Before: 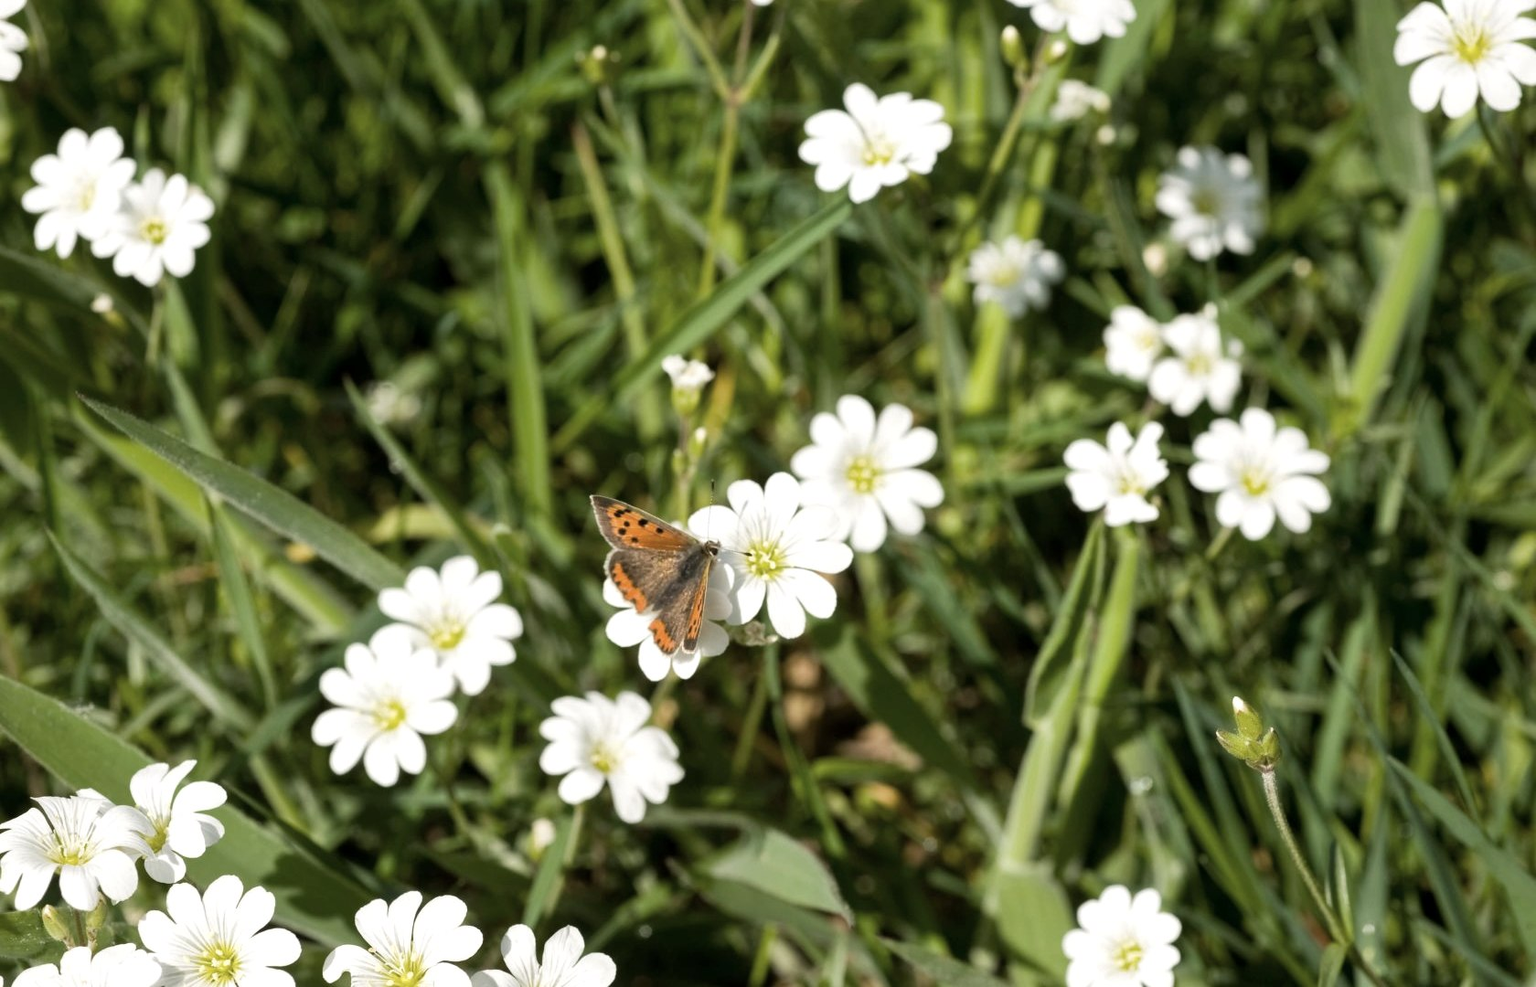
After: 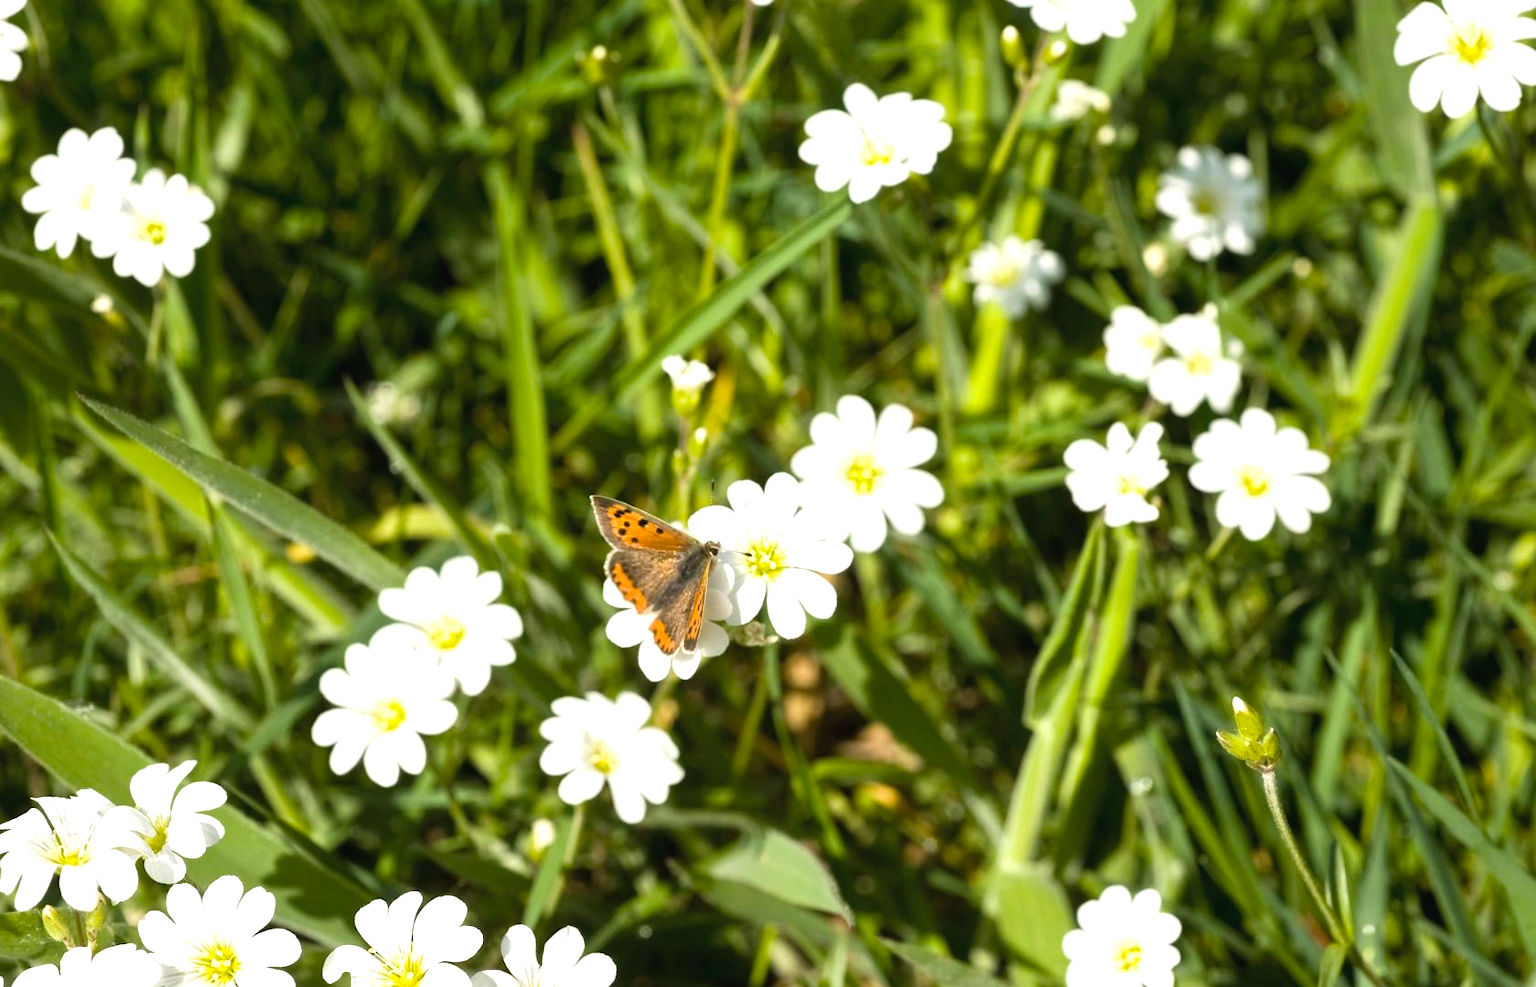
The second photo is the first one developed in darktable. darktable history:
color balance rgb: linear chroma grading › global chroma 9.31%, global vibrance 41.49%
exposure: black level correction -0.002, exposure 0.54 EV, compensate highlight preservation false
